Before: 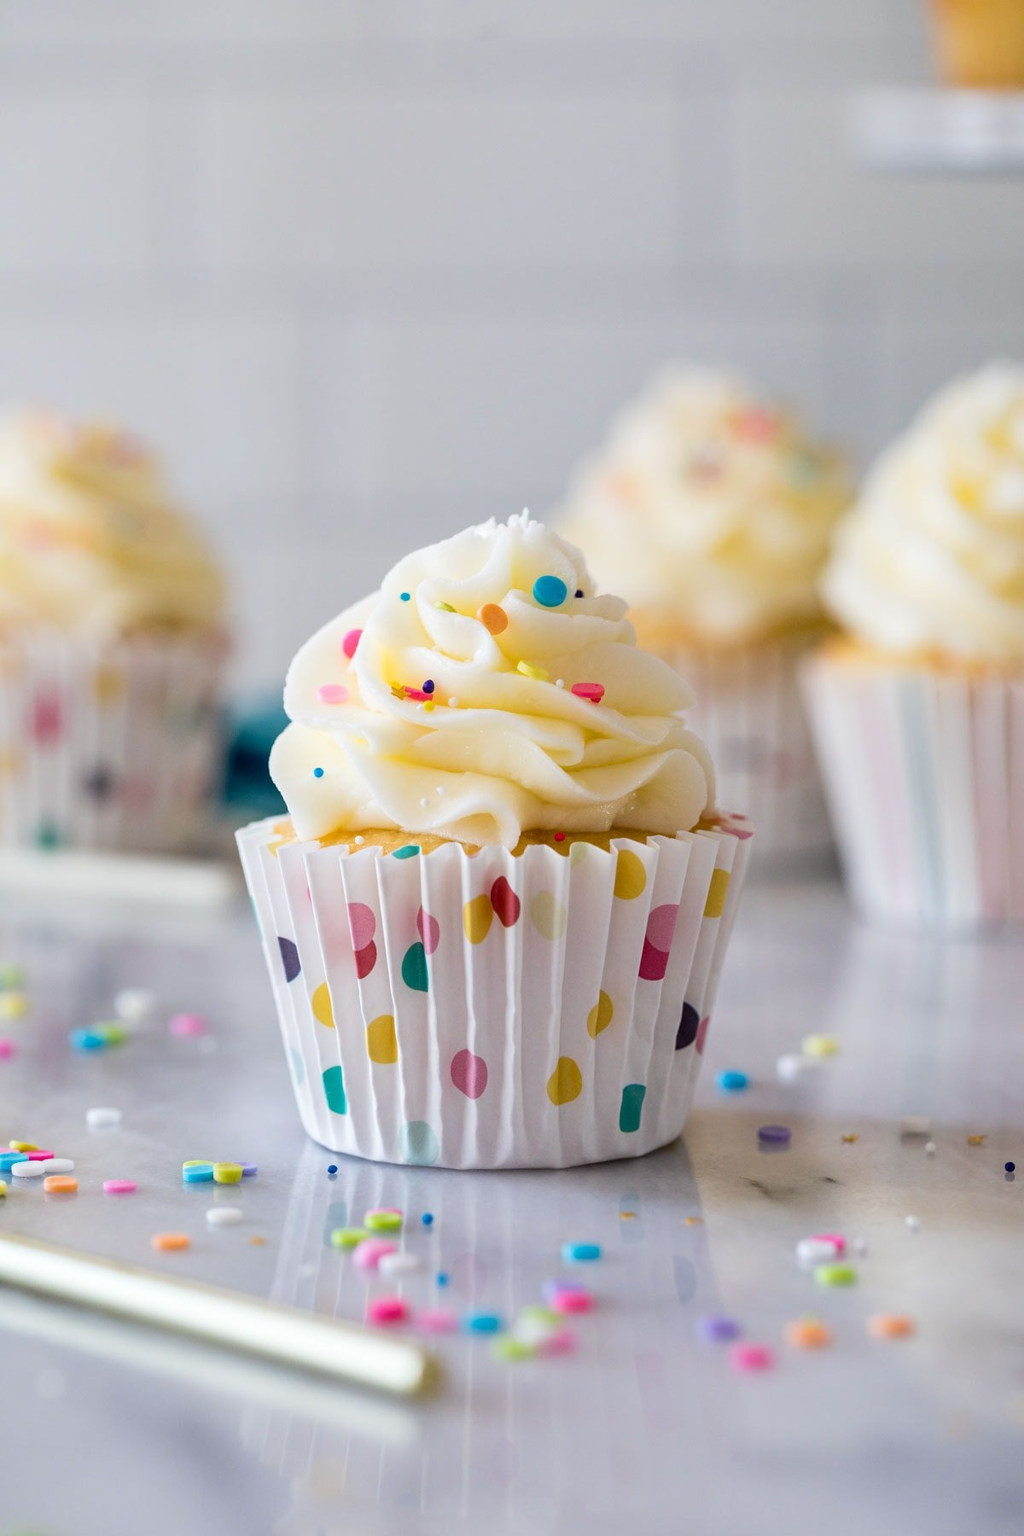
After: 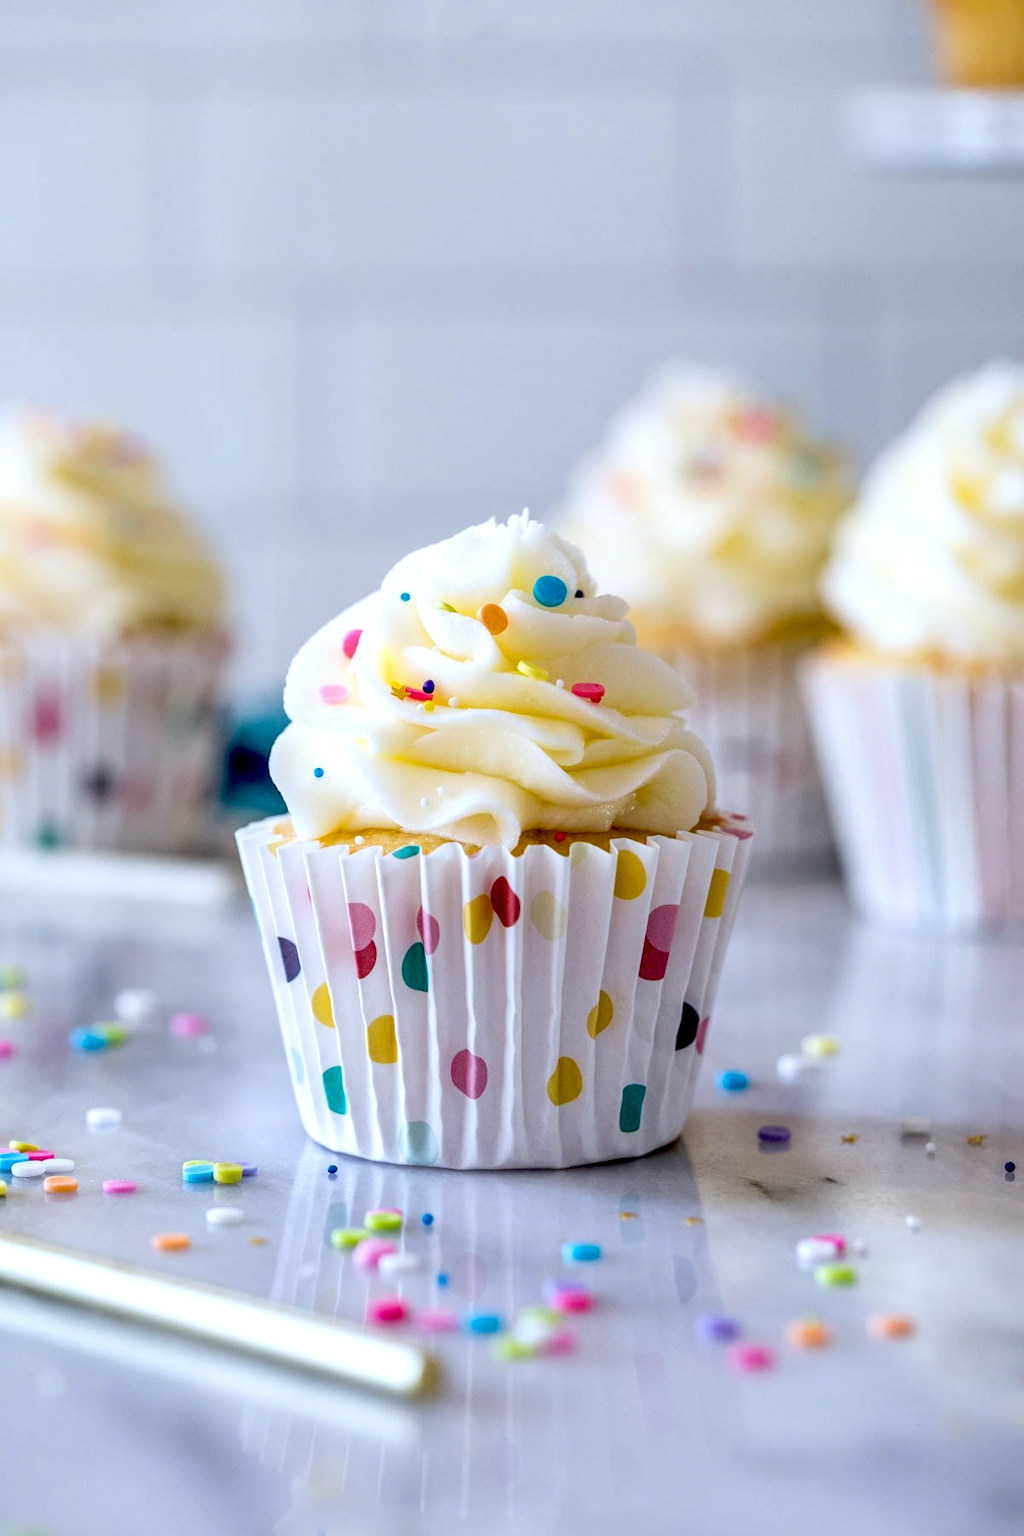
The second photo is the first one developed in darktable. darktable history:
white balance: red 0.954, blue 1.079
exposure: black level correction 0.025, exposure 0.182 EV, compensate highlight preservation false
local contrast: on, module defaults
